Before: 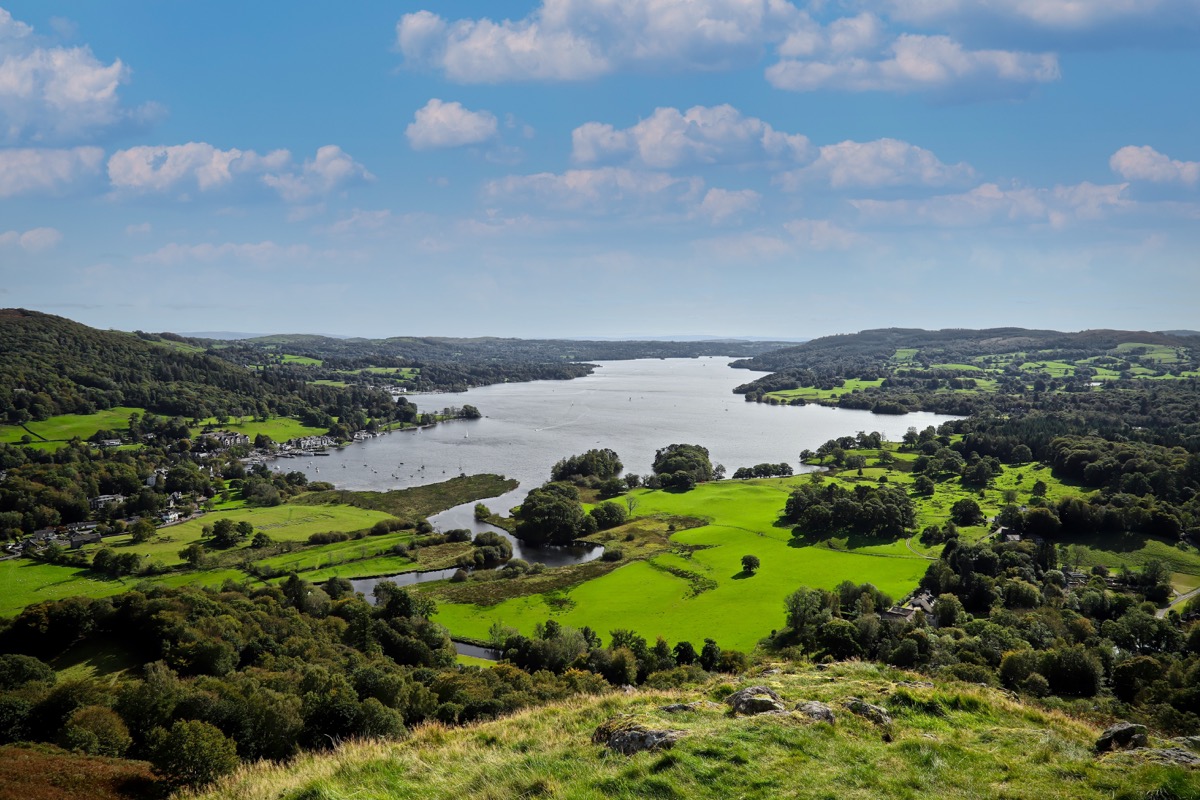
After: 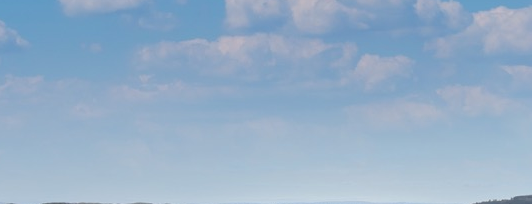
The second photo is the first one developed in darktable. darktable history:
crop: left 28.939%, top 16.827%, right 26.663%, bottom 57.636%
